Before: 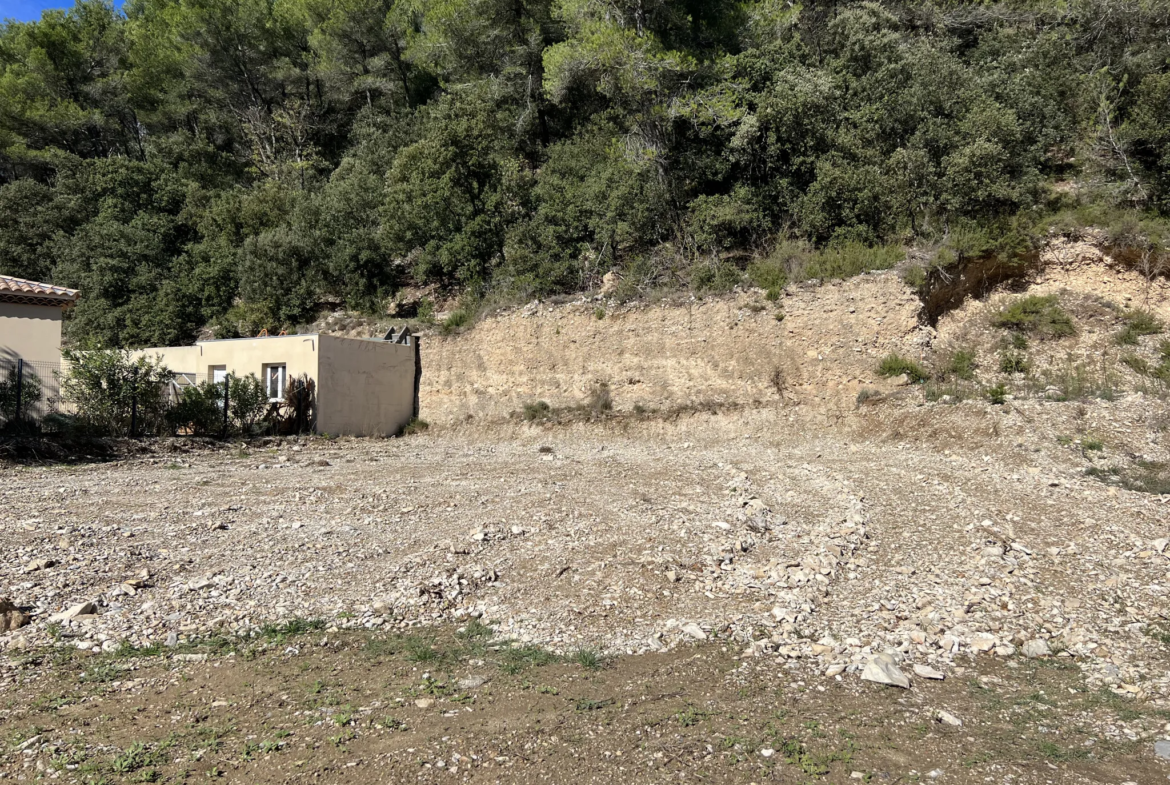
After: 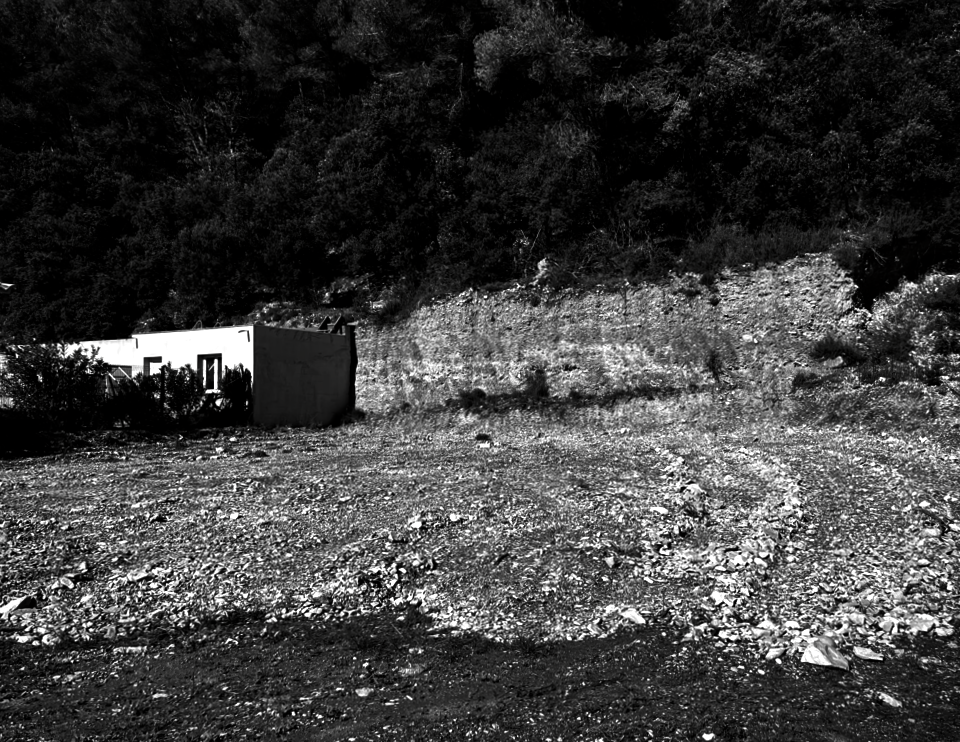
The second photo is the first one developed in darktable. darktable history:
contrast brightness saturation: contrast 0.015, brightness -0.99, saturation -0.992
crop and rotate: angle 0.81°, left 4.551%, top 0.766%, right 11.598%, bottom 2.669%
contrast equalizer: y [[0.6 ×6], [0.55 ×6], [0 ×6], [0 ×6], [0 ×6]], mix 0.162
vignetting: fall-off start 89.18%, fall-off radius 43.18%, width/height ratio 1.159
color balance rgb: power › chroma 1.572%, power › hue 25.63°, highlights gain › luminance 16.666%, highlights gain › chroma 2.963%, highlights gain › hue 258.79°, perceptual saturation grading › global saturation 1.229%, perceptual saturation grading › highlights -2.98%, perceptual saturation grading › mid-tones 4.441%, perceptual saturation grading › shadows 8.351%, global vibrance 9.888%
